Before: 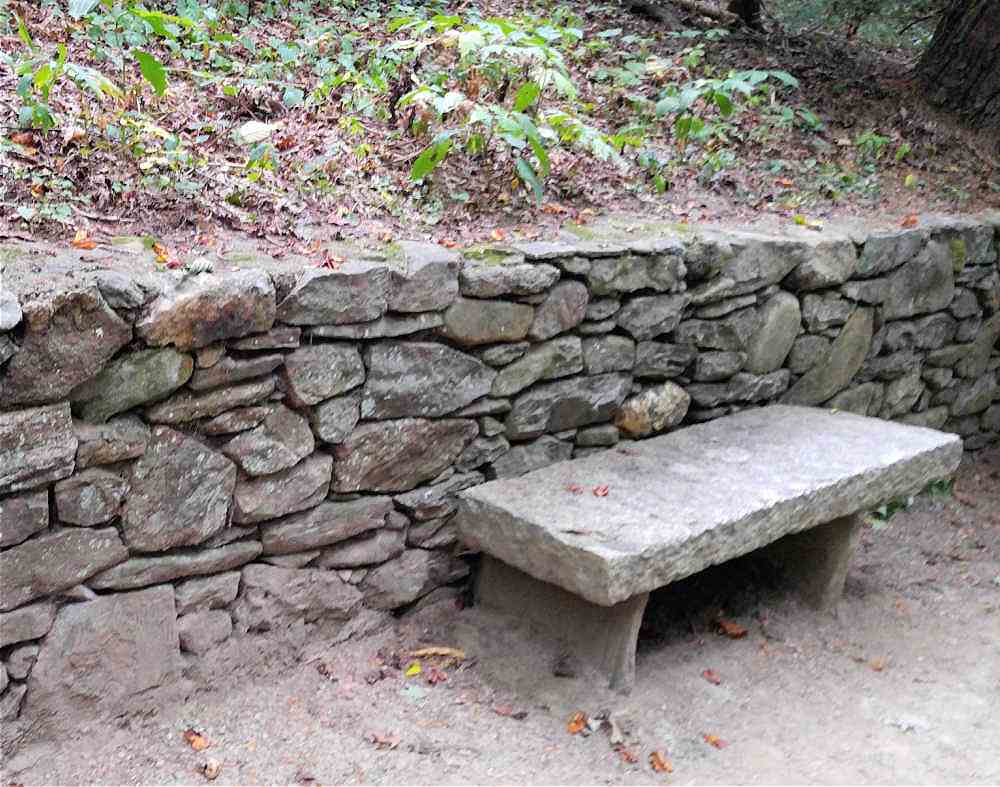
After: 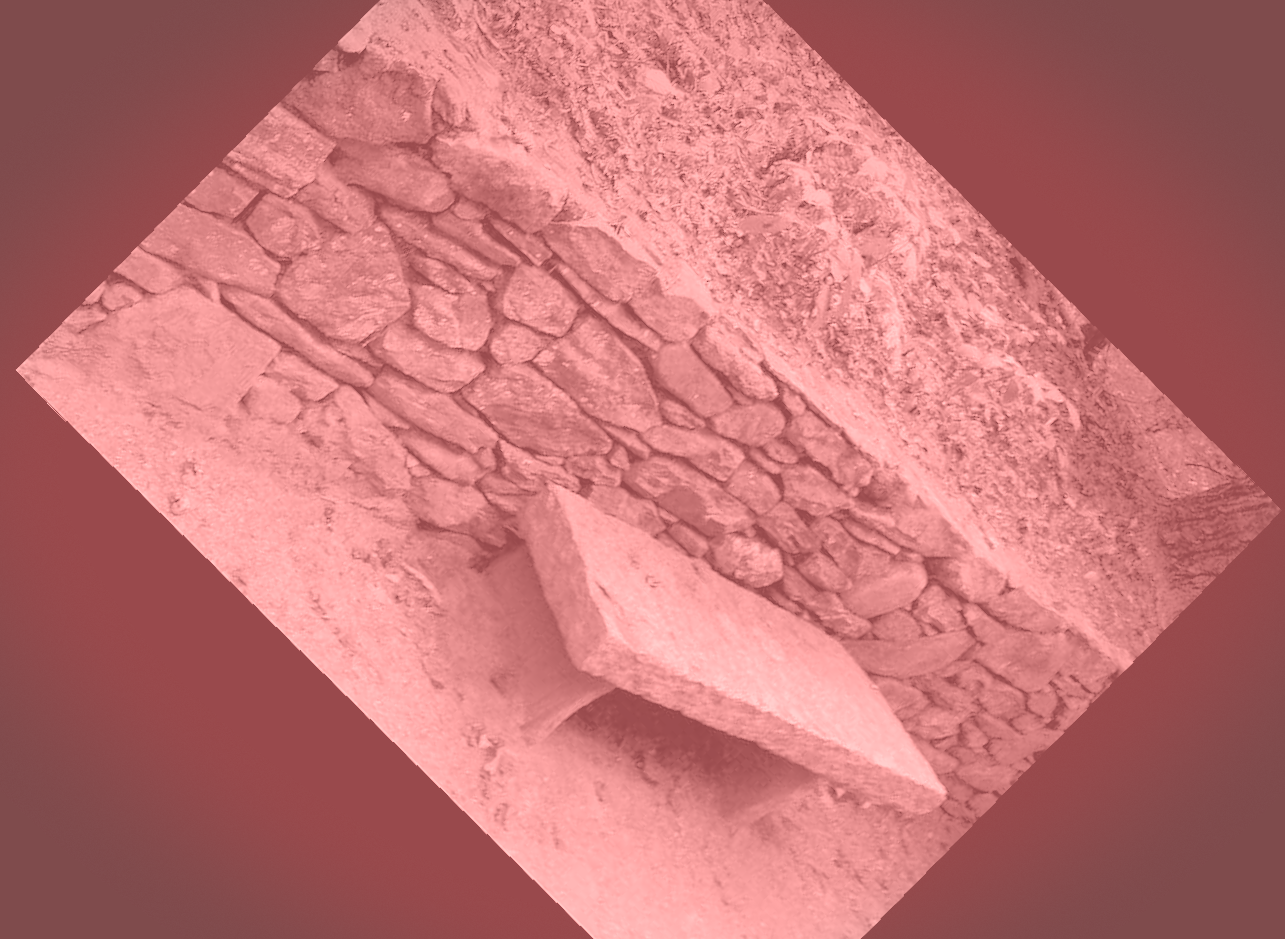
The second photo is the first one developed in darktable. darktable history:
vignetting: fall-off start 91%, fall-off radius 39.39%, brightness -0.182, saturation -0.3, width/height ratio 1.219, shape 1.3, dithering 8-bit output, unbound false
crop and rotate: angle -46.26°, top 16.234%, right 0.912%, bottom 11.704%
colorize: saturation 51%, source mix 50.67%, lightness 50.67%
graduated density: density 2.02 EV, hardness 44%, rotation 0.374°, offset 8.21, hue 208.8°, saturation 97%
color balance rgb: shadows lift › hue 87.51°, highlights gain › chroma 1.35%, highlights gain › hue 55.1°, global offset › chroma 0.13%, global offset › hue 253.66°, perceptual saturation grading › global saturation 16.38%
shadows and highlights: on, module defaults
rotate and perspective: rotation -1.75°, automatic cropping off
